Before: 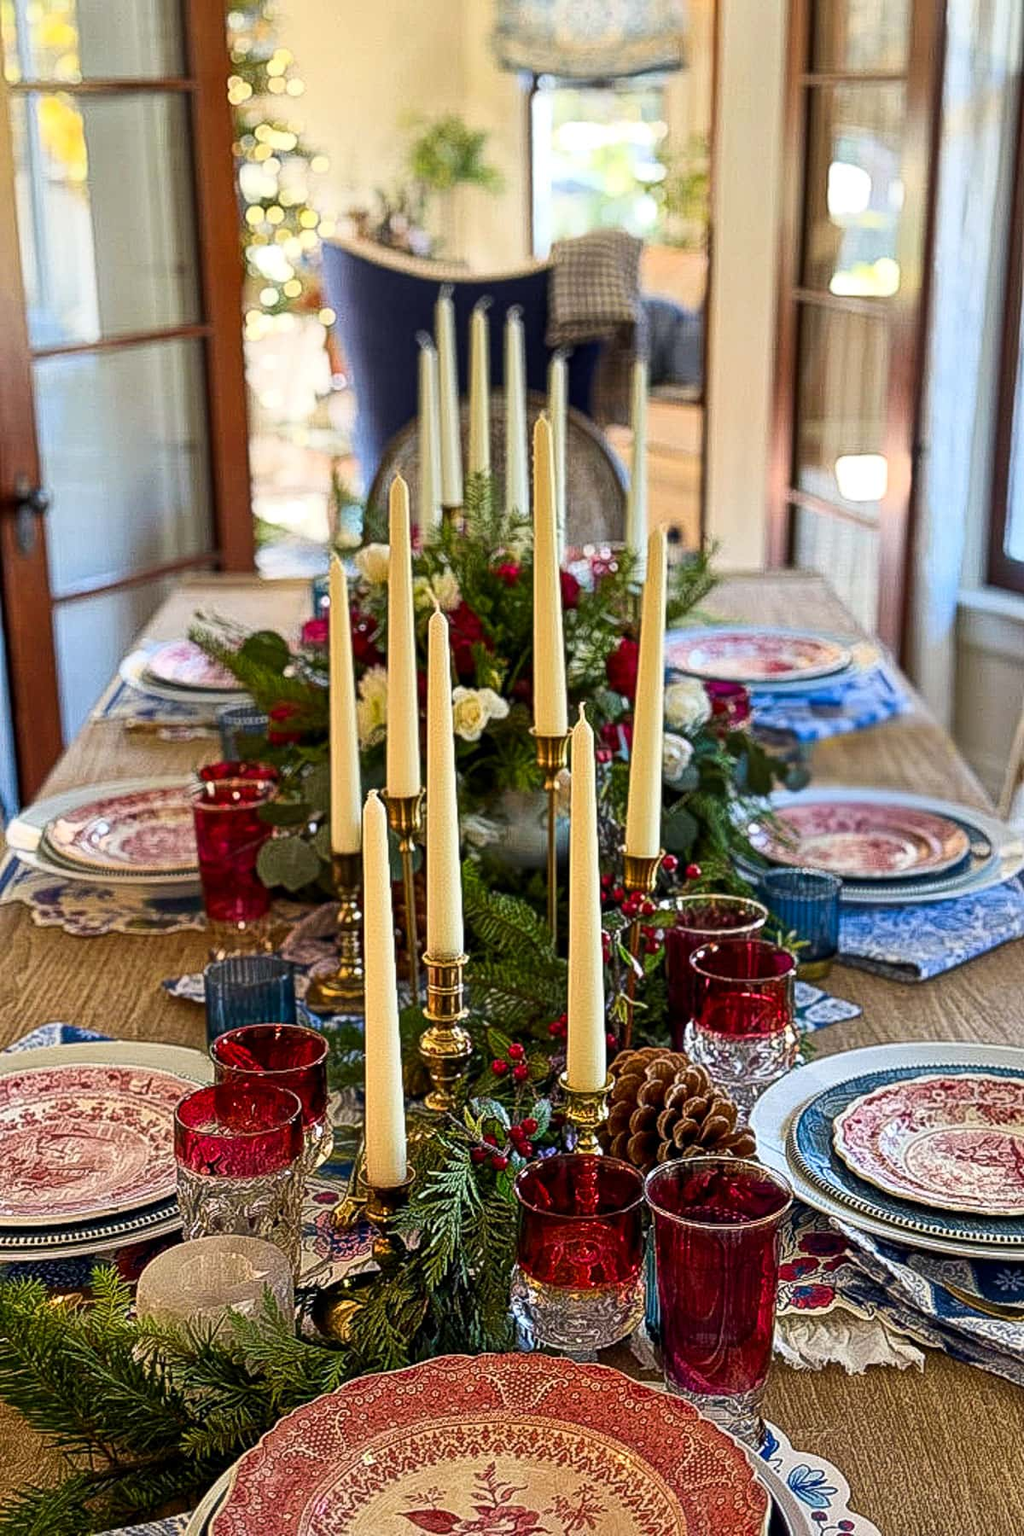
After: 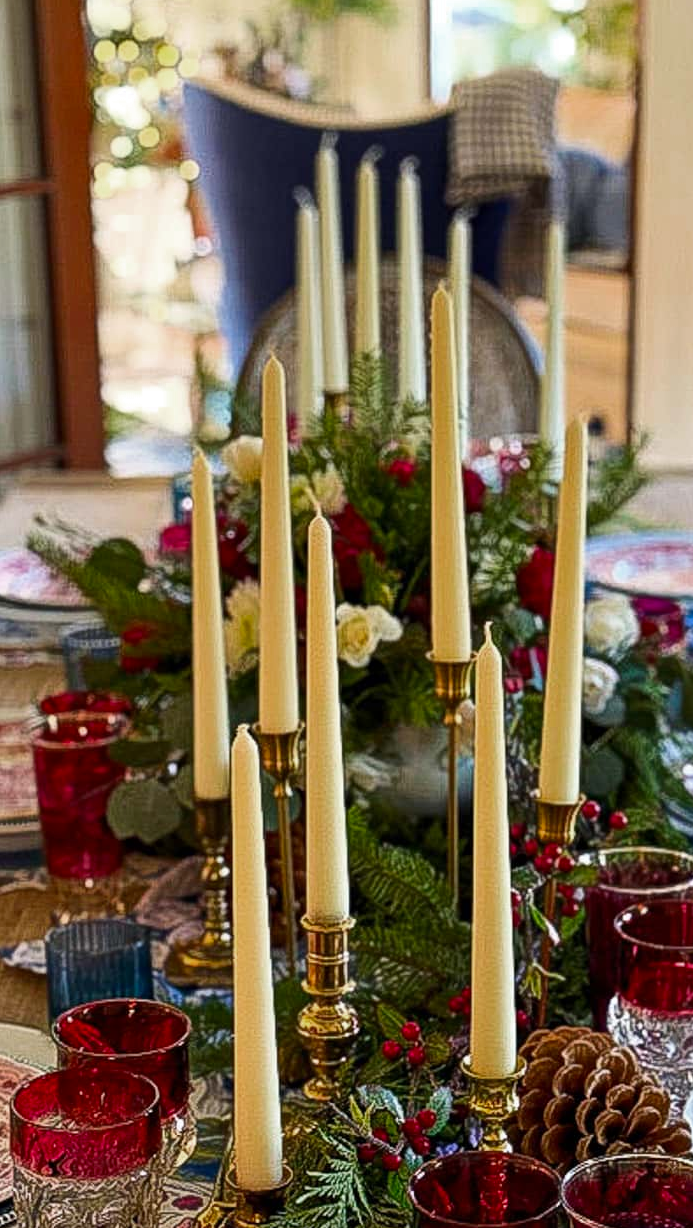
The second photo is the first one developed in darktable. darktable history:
crop: left 16.202%, top 11.208%, right 26.045%, bottom 20.557%
color zones: curves: ch0 [(0, 0.425) (0.143, 0.422) (0.286, 0.42) (0.429, 0.419) (0.571, 0.419) (0.714, 0.42) (0.857, 0.422) (1, 0.425)]
